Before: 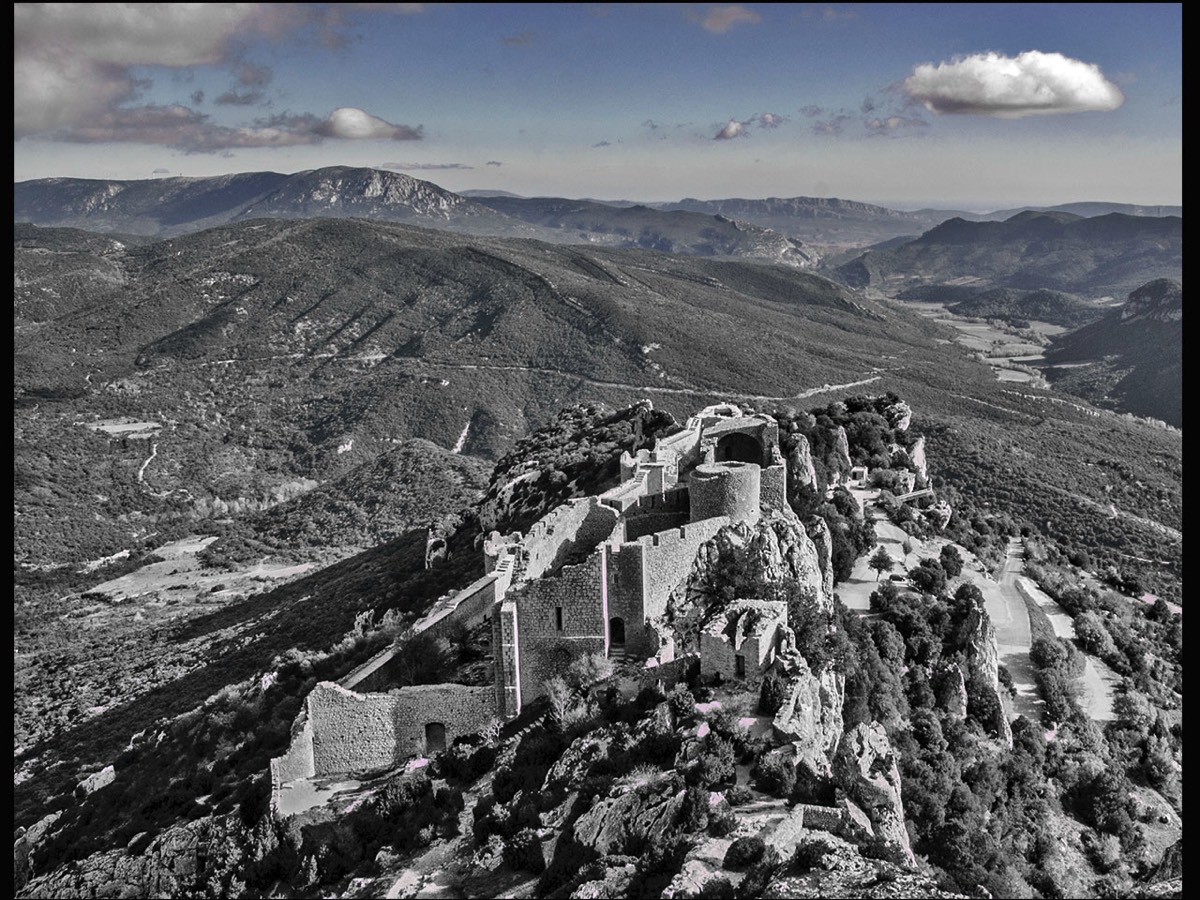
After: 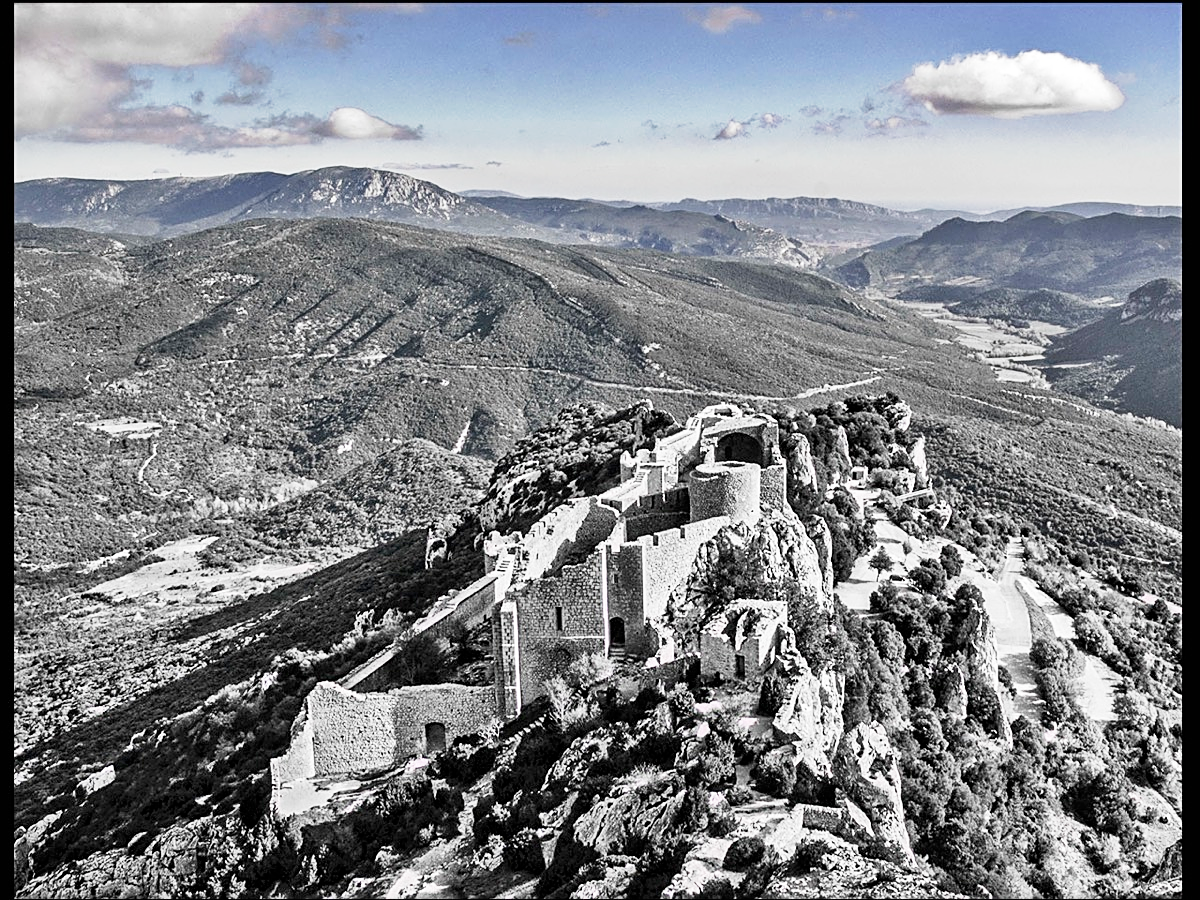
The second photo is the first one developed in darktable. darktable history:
base curve: curves: ch0 [(0, 0) (0.005, 0.002) (0.193, 0.295) (0.399, 0.664) (0.75, 0.928) (1, 1)], preserve colors none
sharpen: on, module defaults
